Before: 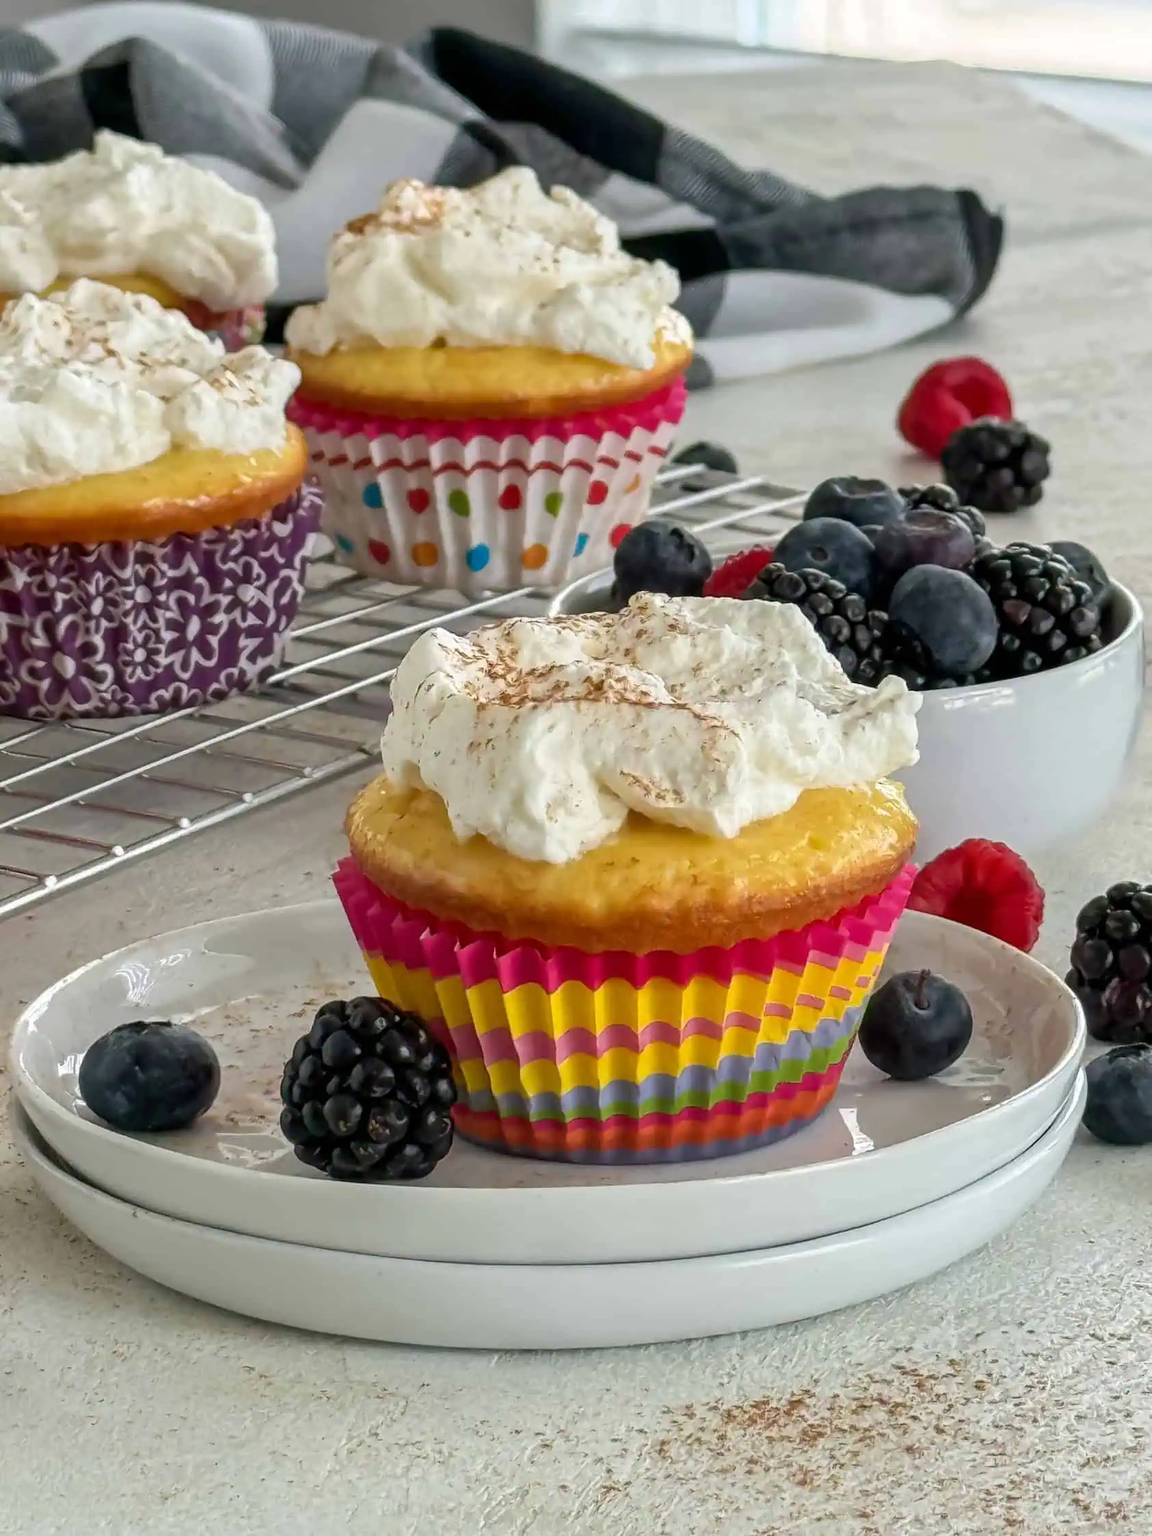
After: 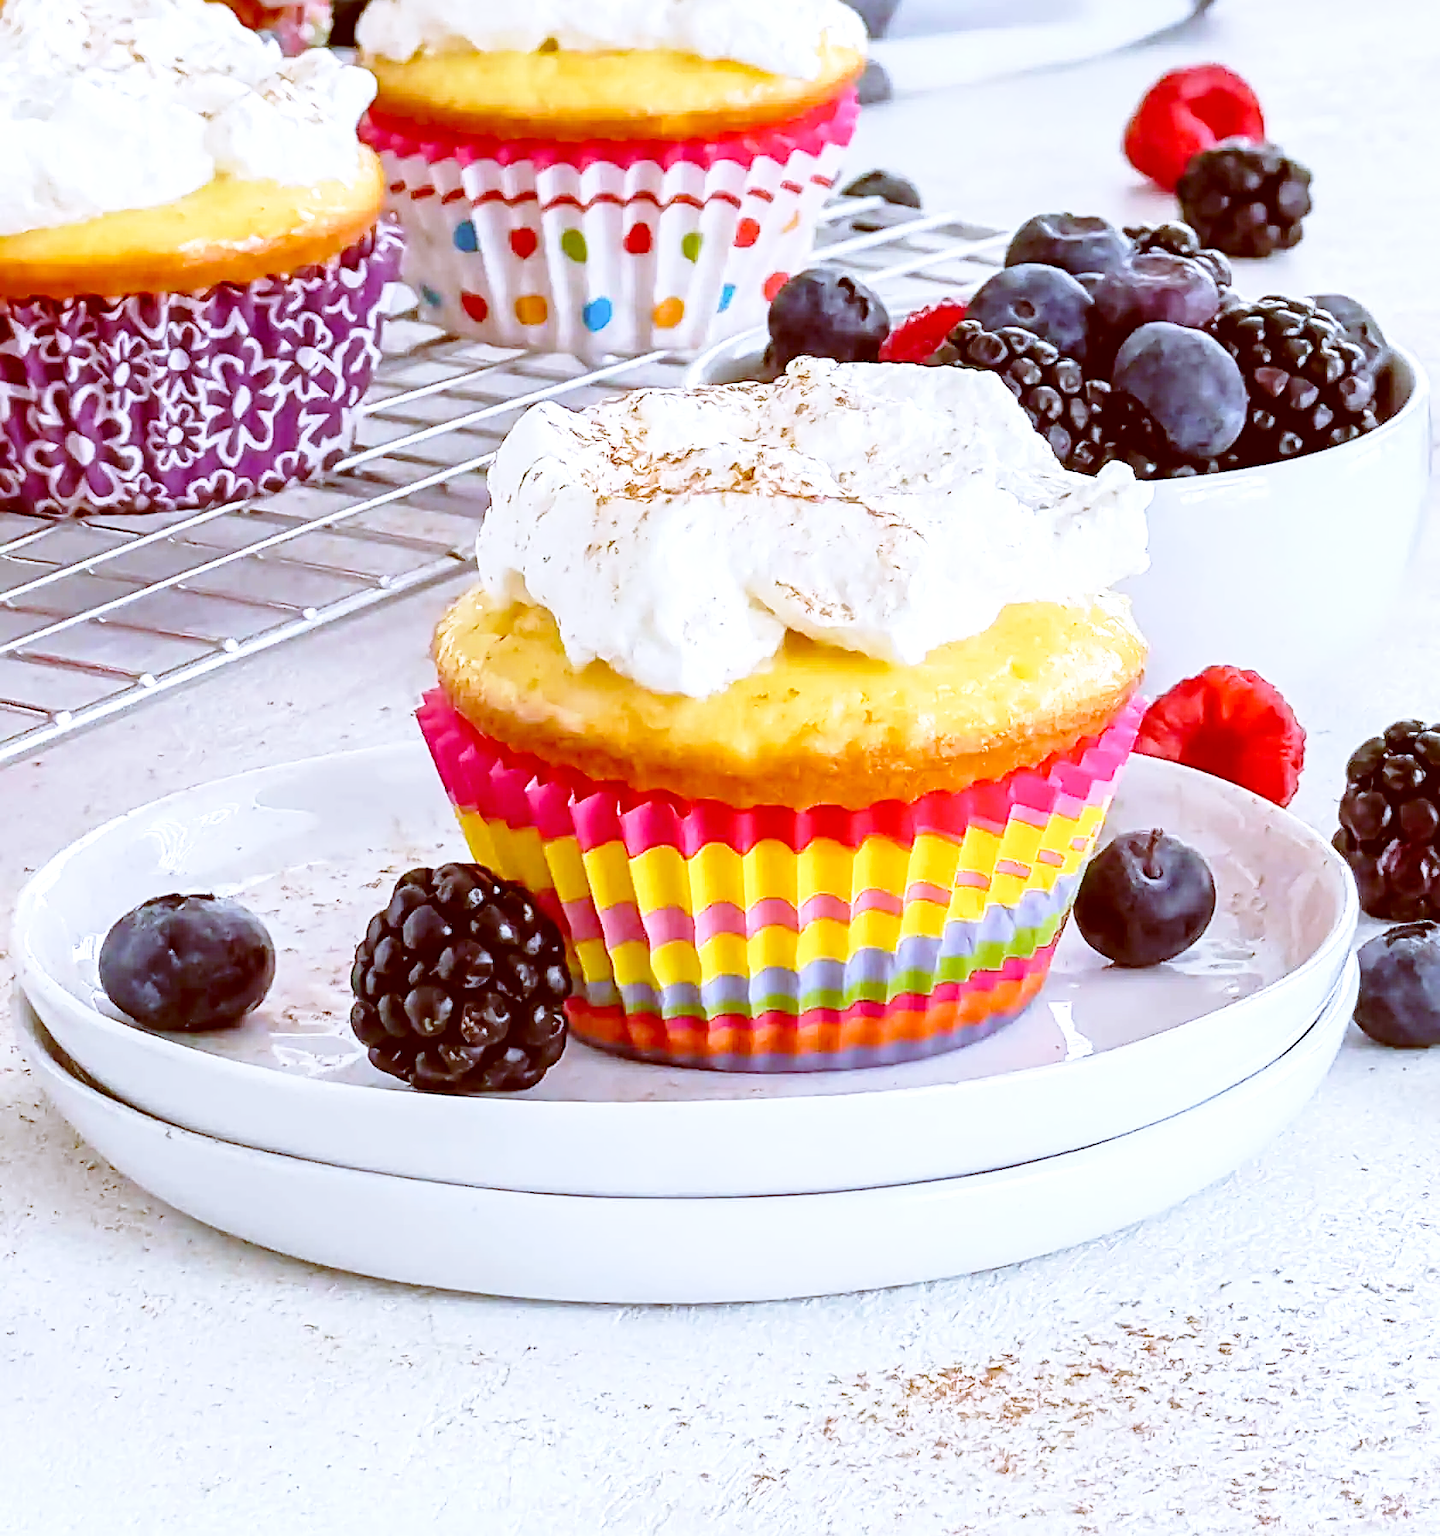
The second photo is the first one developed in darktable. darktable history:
crop and rotate: top 19.998%
color balance: lift [1, 1.011, 0.999, 0.989], gamma [1.109, 1.045, 1.039, 0.955], gain [0.917, 0.936, 0.952, 1.064], contrast 2.32%, contrast fulcrum 19%, output saturation 101%
color calibration: illuminant Planckian (black body), x 0.368, y 0.361, temperature 4275.92 K
white balance: red 1.042, blue 1.17
base curve: curves: ch0 [(0, 0) (0.028, 0.03) (0.121, 0.232) (0.46, 0.748) (0.859, 0.968) (1, 1)], preserve colors none
sharpen: radius 3.119
exposure: black level correction 0, exposure 0.5 EV, compensate exposure bias true, compensate highlight preservation false
